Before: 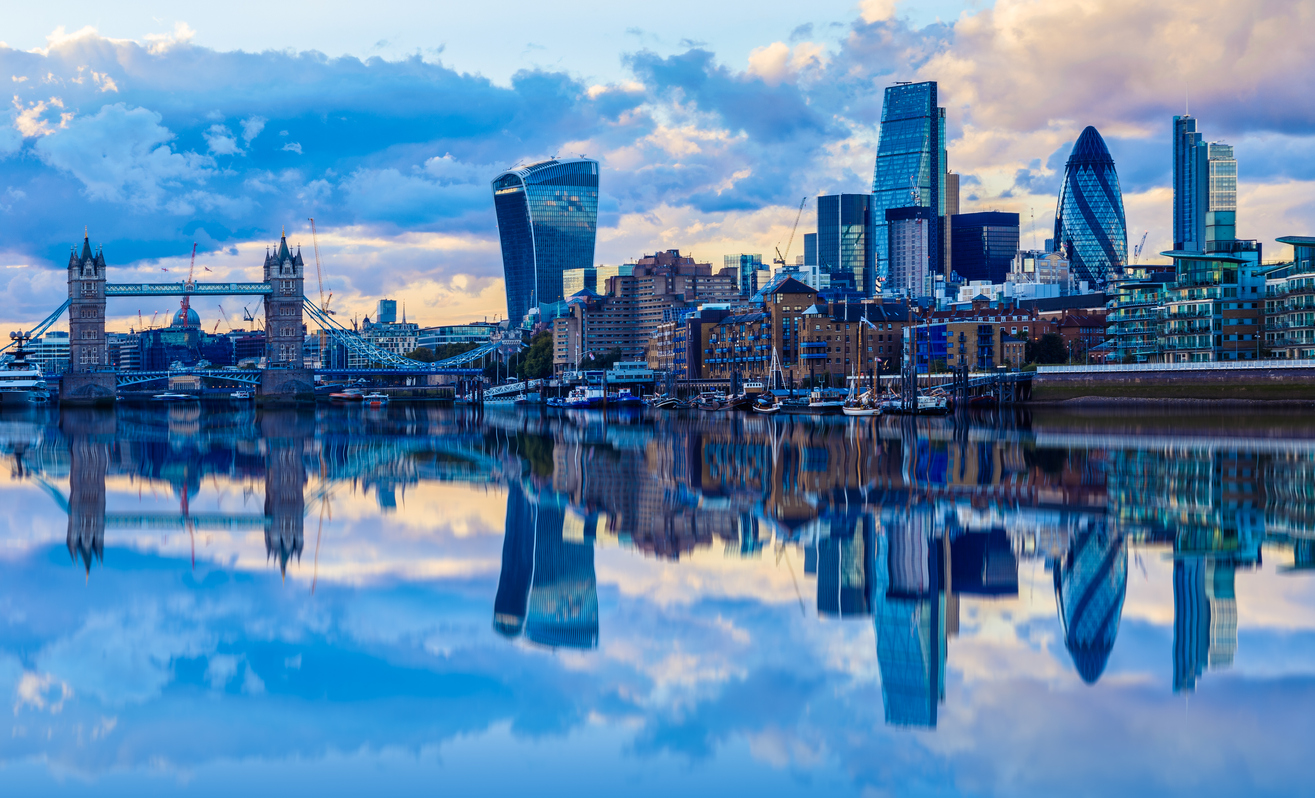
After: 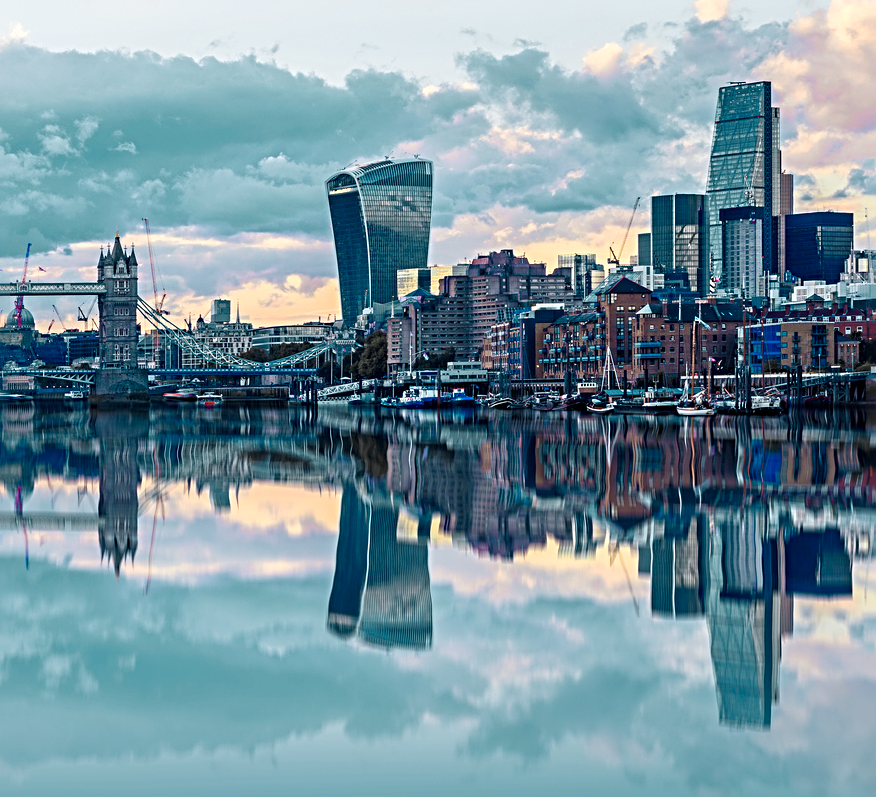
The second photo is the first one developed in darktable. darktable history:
crop and rotate: left 12.648%, right 20.685%
sharpen: radius 4
color zones: curves: ch0 [(0.257, 0.558) (0.75, 0.565)]; ch1 [(0.004, 0.857) (0.14, 0.416) (0.257, 0.695) (0.442, 0.032) (0.736, 0.266) (0.891, 0.741)]; ch2 [(0, 0.623) (0.112, 0.436) (0.271, 0.474) (0.516, 0.64) (0.743, 0.286)]
